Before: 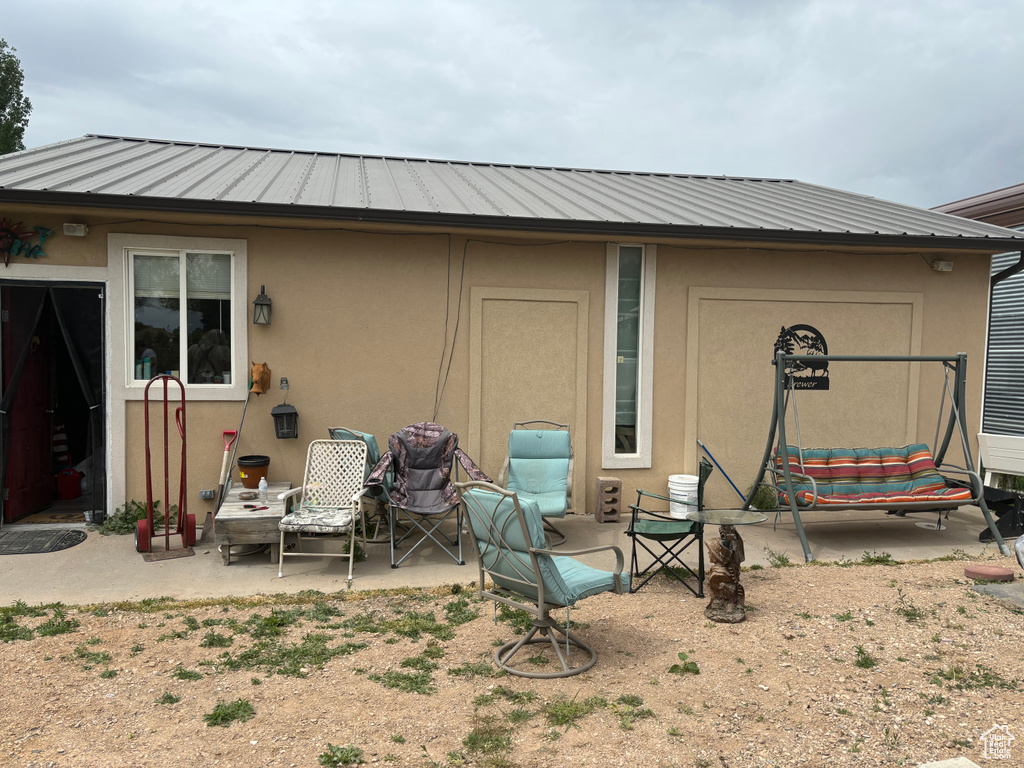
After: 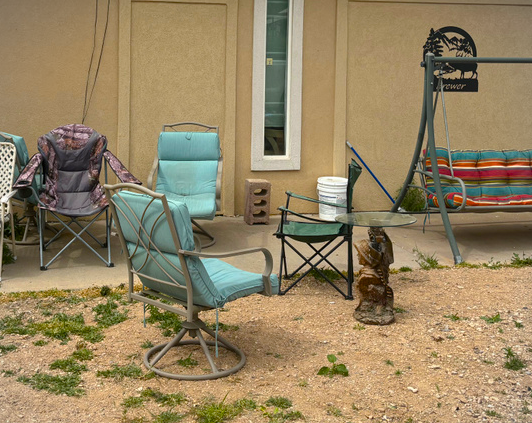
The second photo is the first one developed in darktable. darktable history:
color balance rgb: perceptual saturation grading › global saturation 36.505%, perceptual saturation grading › shadows 35.224%
vignetting: fall-off start 91.11%, brightness -0.161
crop: left 34.311%, top 38.827%, right 13.54%, bottom 5.363%
base curve: curves: ch0 [(0, 0) (0.472, 0.455) (1, 1)], preserve colors none
